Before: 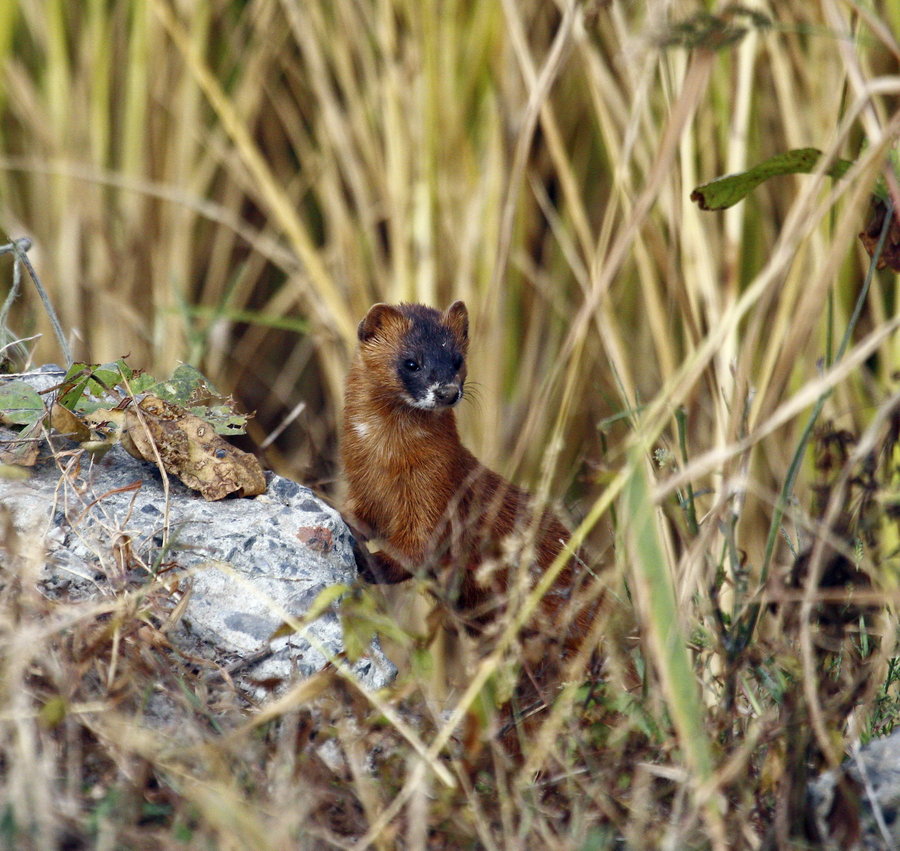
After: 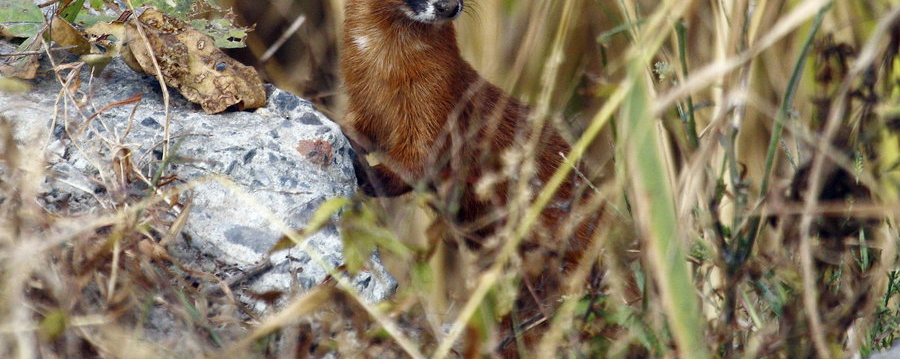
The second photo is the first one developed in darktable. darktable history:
crop: top 45.579%, bottom 12.206%
